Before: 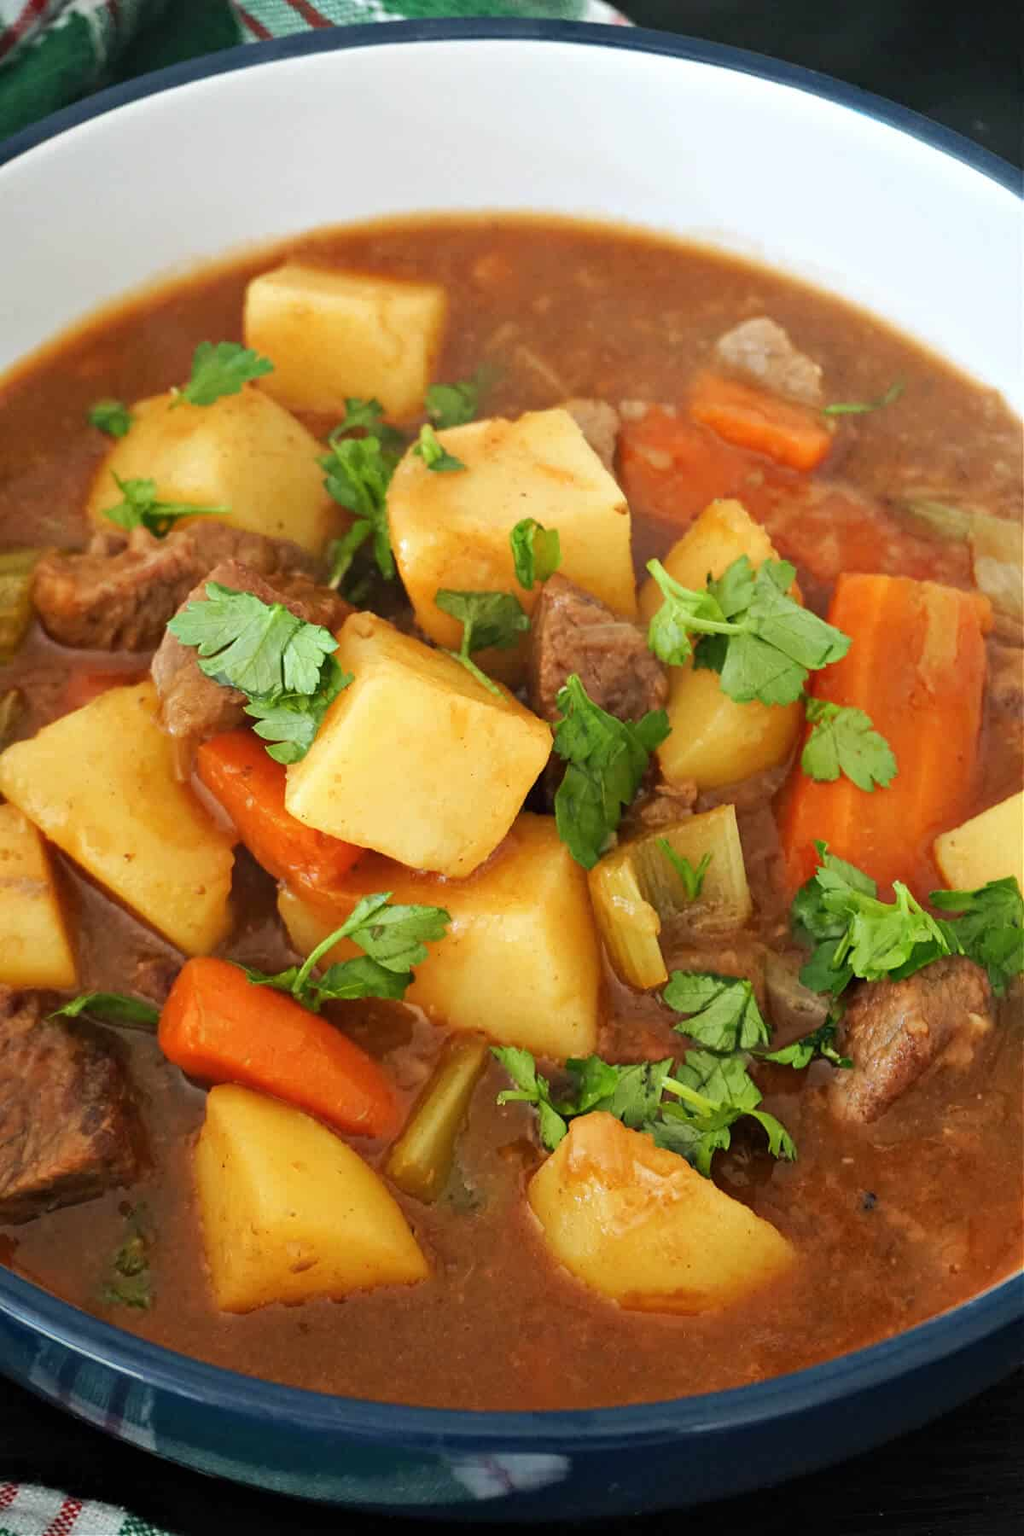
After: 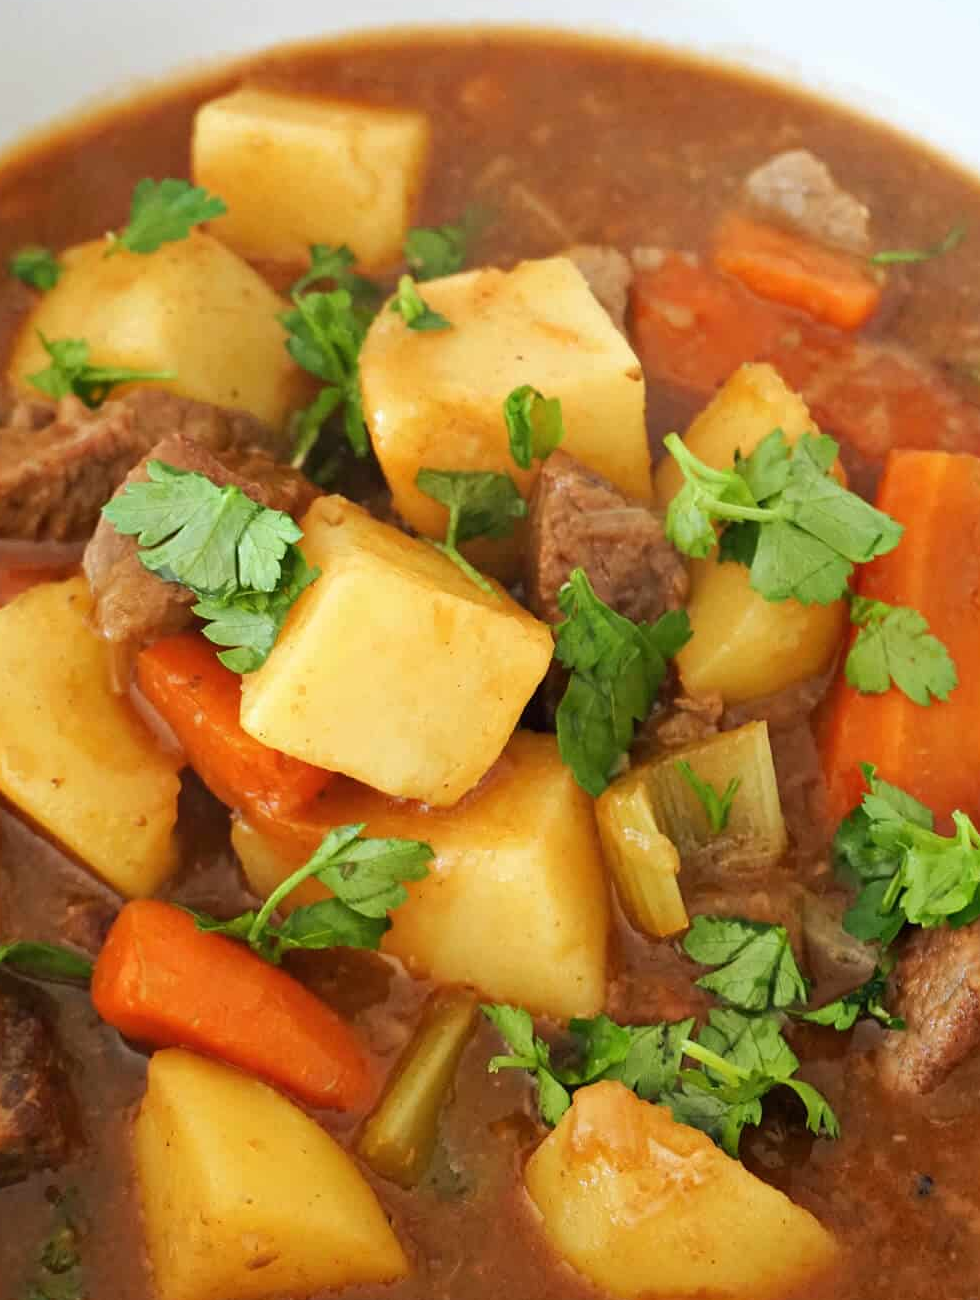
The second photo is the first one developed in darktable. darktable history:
crop: left 7.857%, top 12.343%, right 10.443%, bottom 15.424%
